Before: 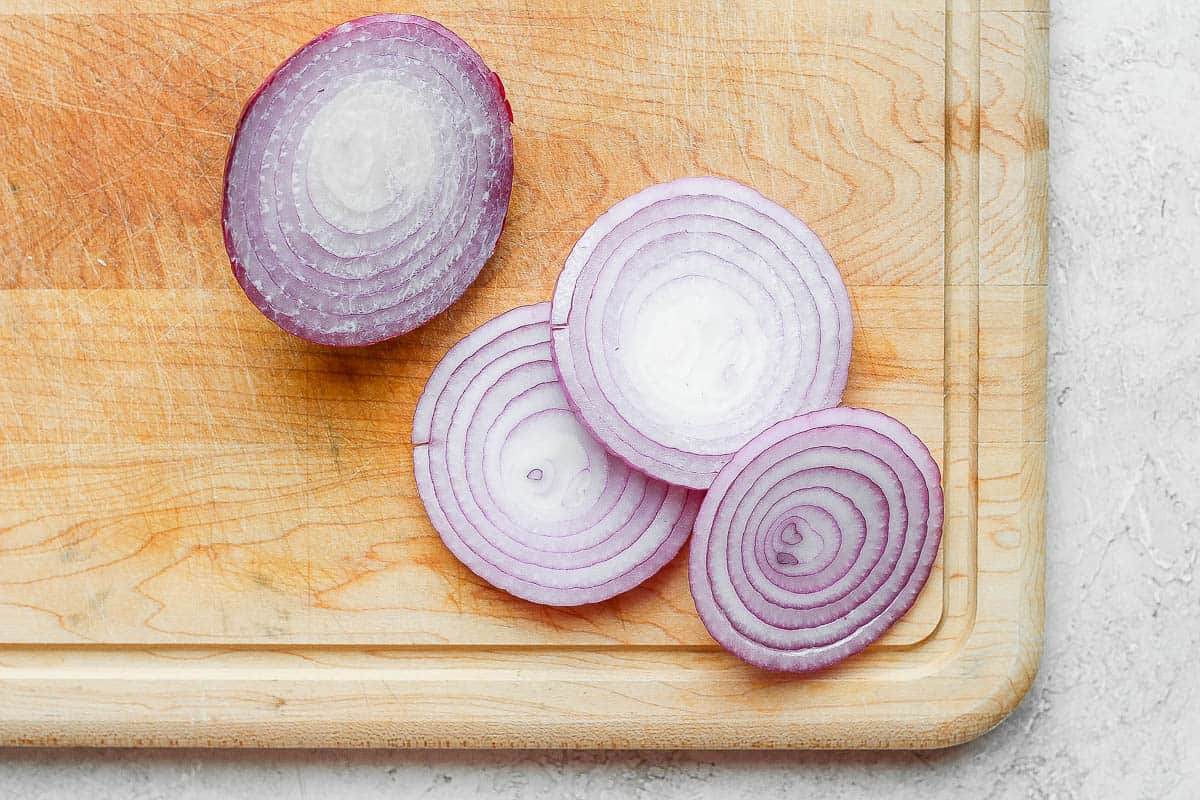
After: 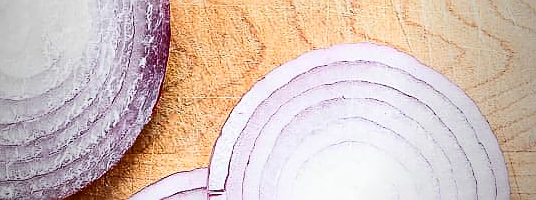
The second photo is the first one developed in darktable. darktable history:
crop: left 28.64%, top 16.832%, right 26.637%, bottom 58.055%
exposure: black level correction 0.001, compensate highlight preservation false
vignetting: fall-off start 72.14%, fall-off radius 108.07%, brightness -0.713, saturation -0.488, center (-0.054, -0.359), width/height ratio 0.729
sharpen: on, module defaults
contrast brightness saturation: contrast 0.28
